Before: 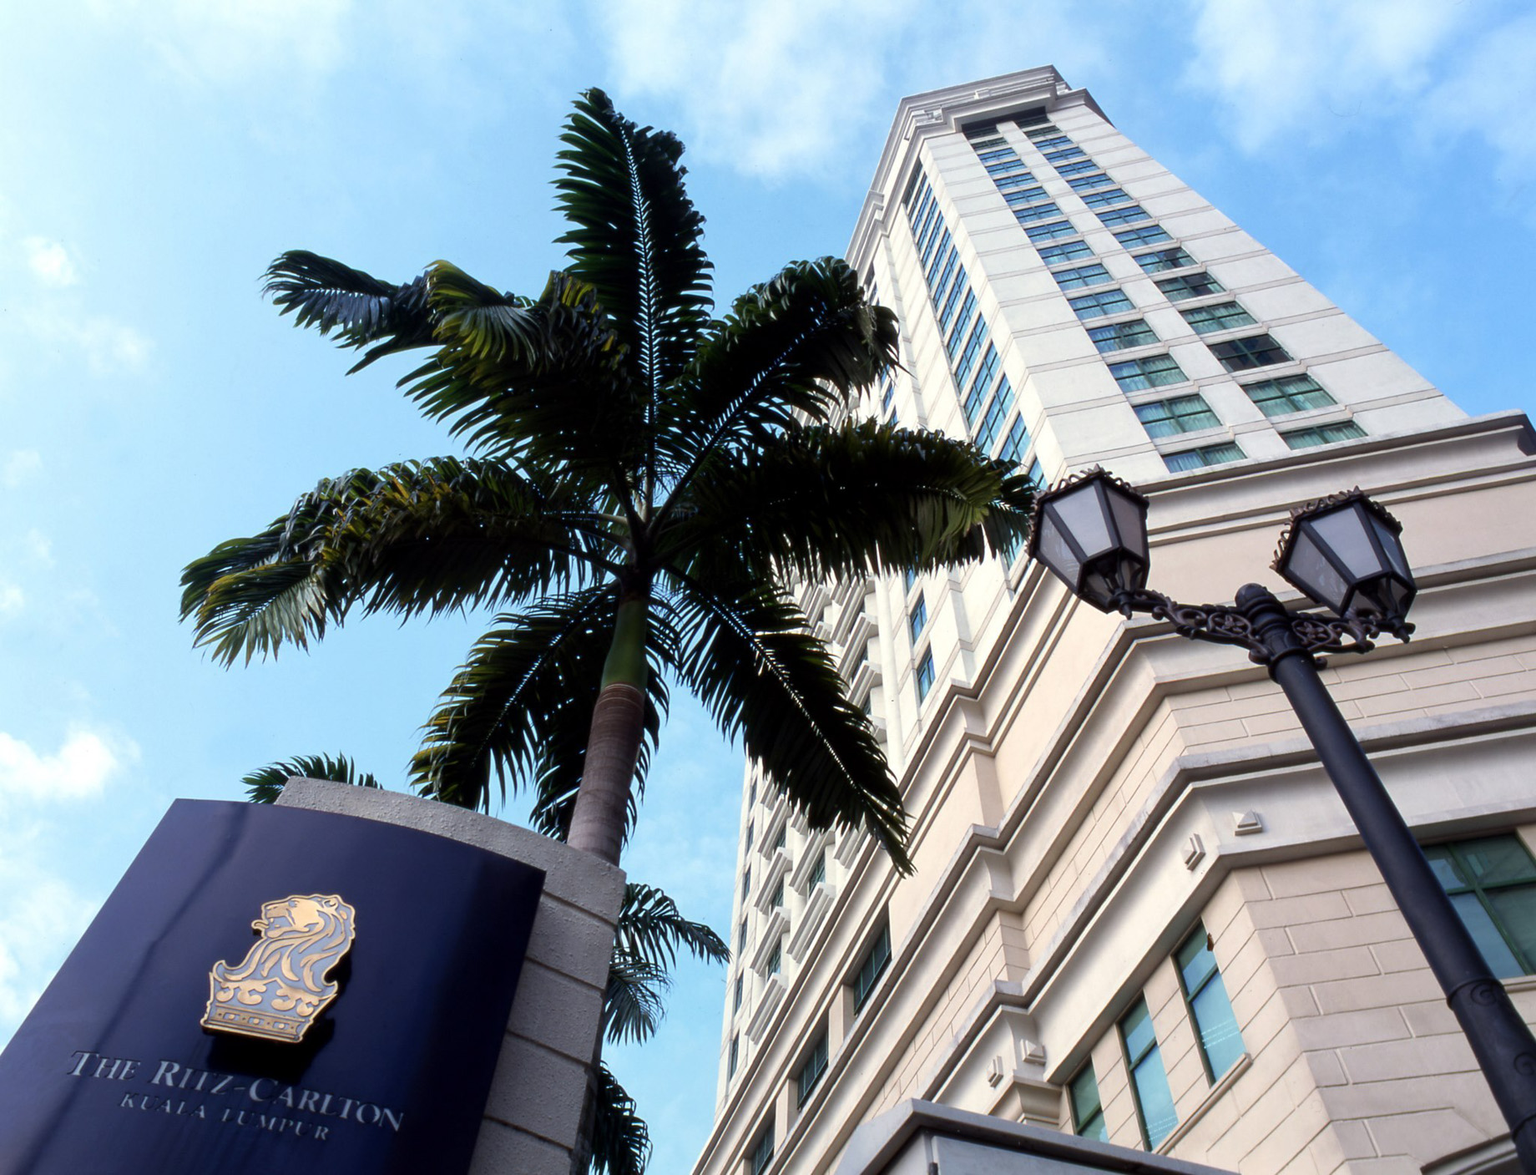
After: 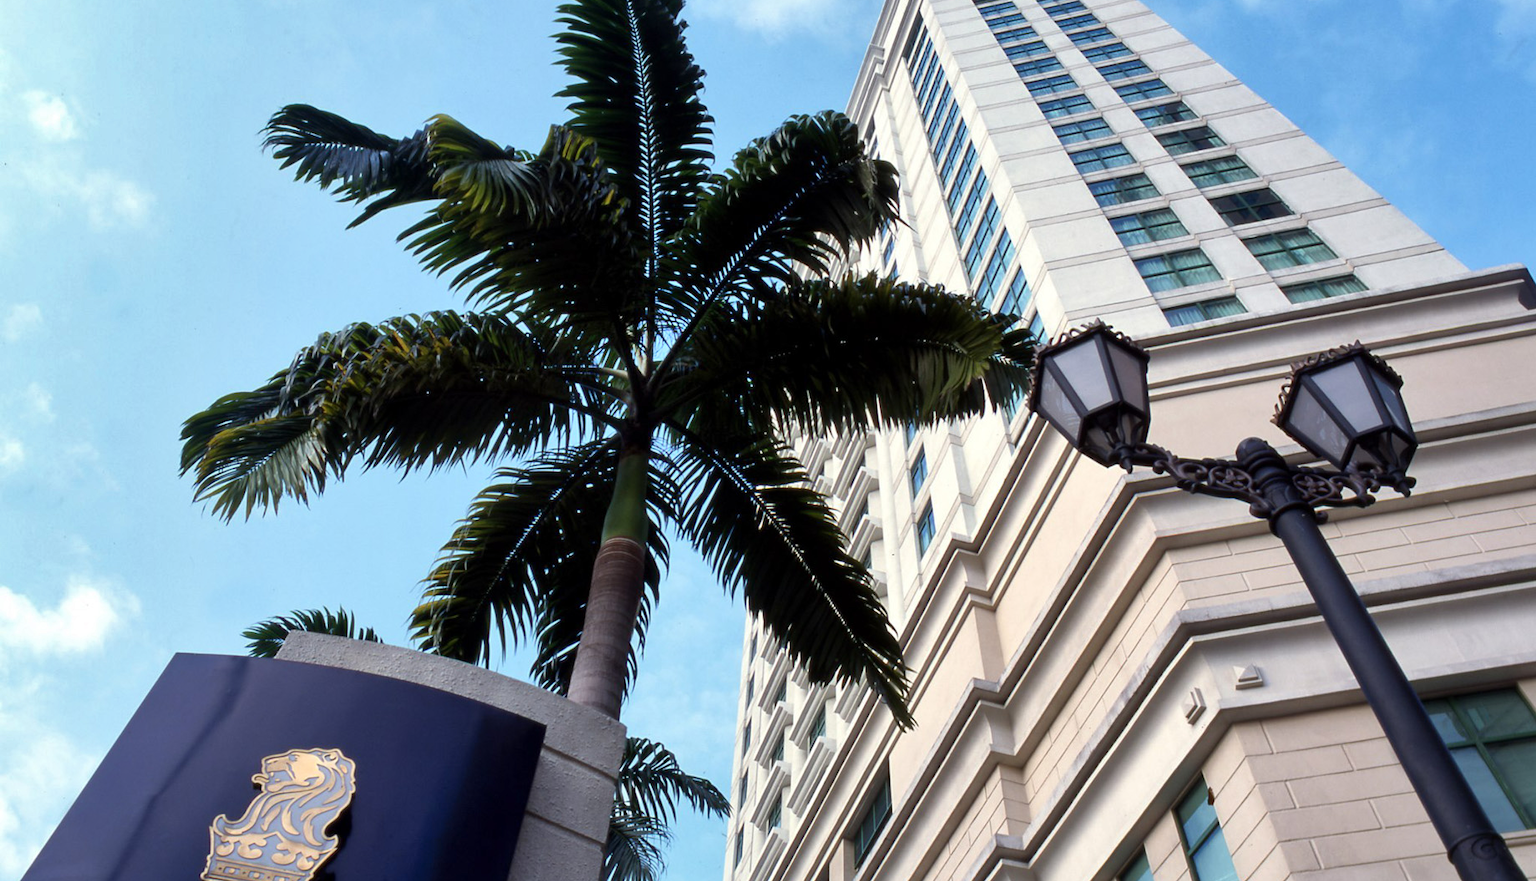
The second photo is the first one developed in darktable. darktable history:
crop and rotate: top 12.5%, bottom 12.5%
shadows and highlights: soften with gaussian
